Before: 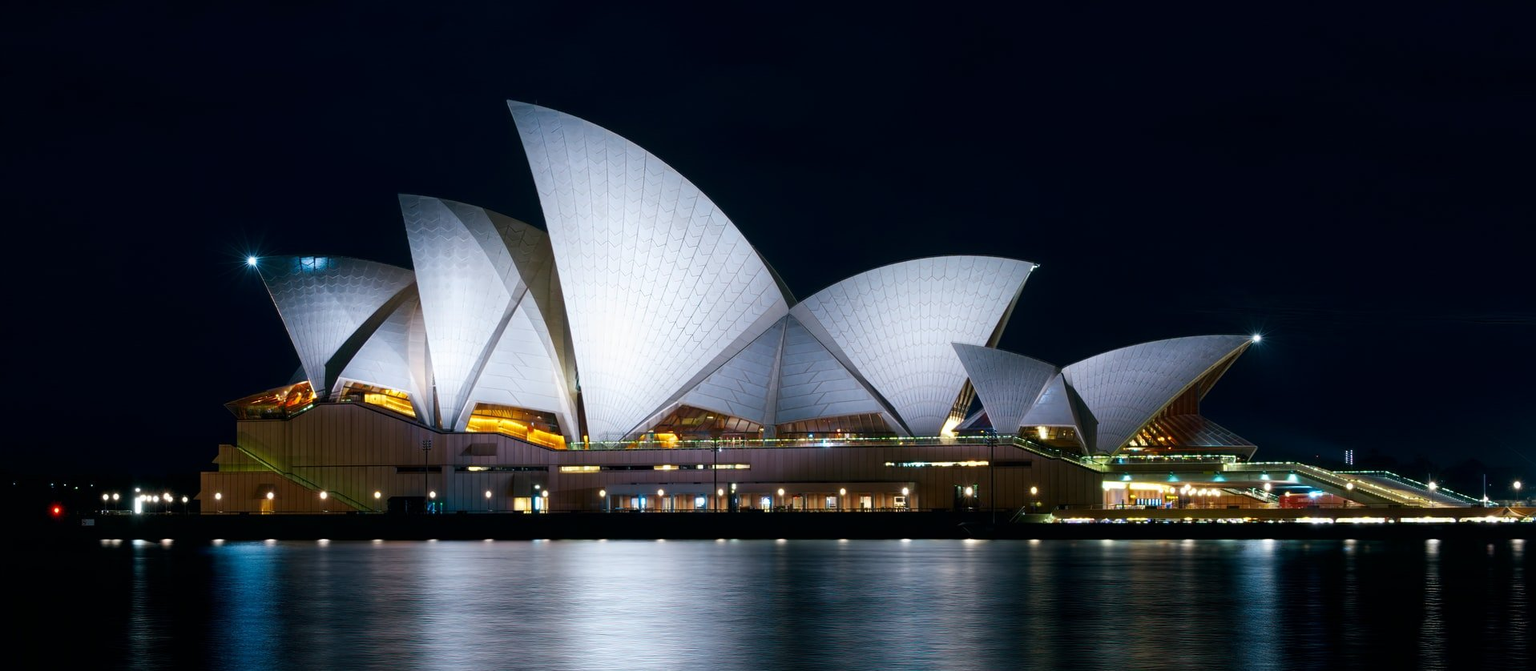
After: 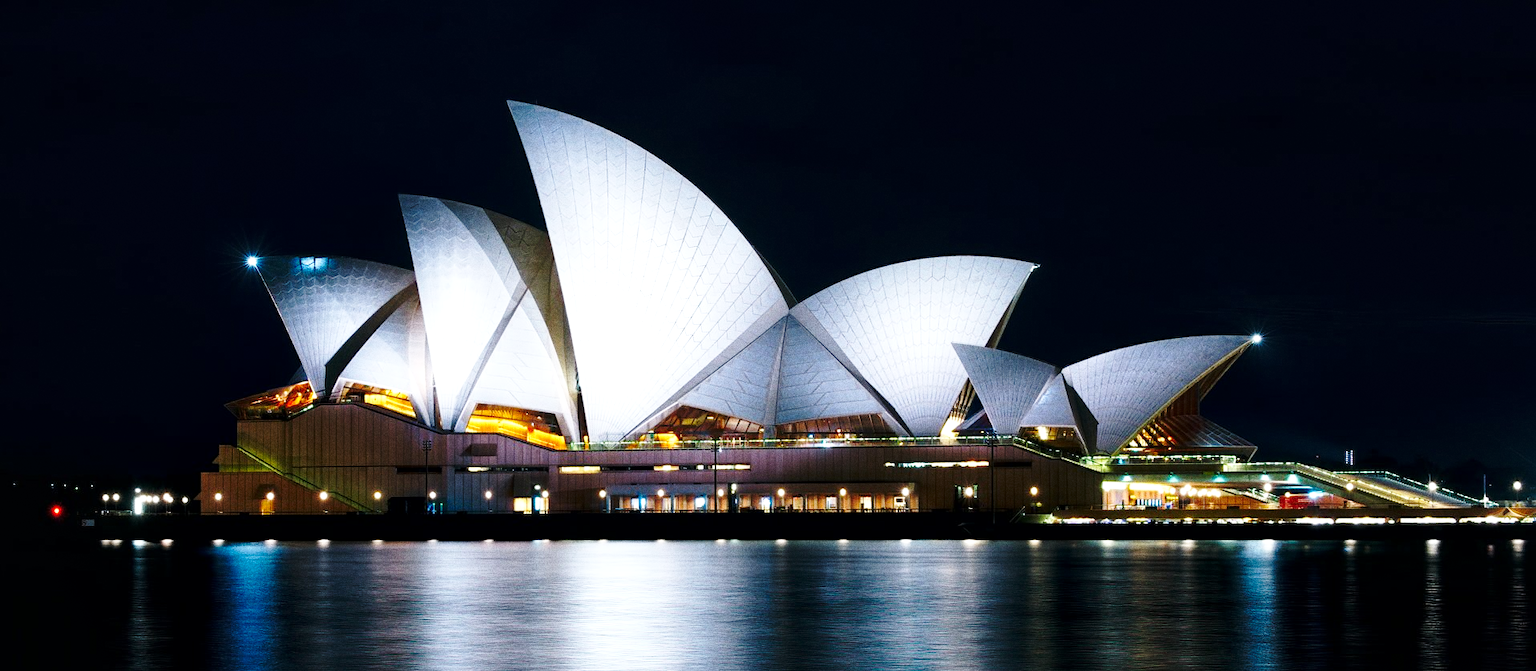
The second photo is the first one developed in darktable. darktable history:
local contrast: mode bilateral grid, contrast 20, coarseness 50, detail 120%, midtone range 0.2
base curve: curves: ch0 [(0, 0) (0.036, 0.037) (0.121, 0.228) (0.46, 0.76) (0.859, 0.983) (1, 1)], preserve colors none
shadows and highlights: shadows -10, white point adjustment 1.5, highlights 10
grain: coarseness 0.09 ISO, strength 40%
